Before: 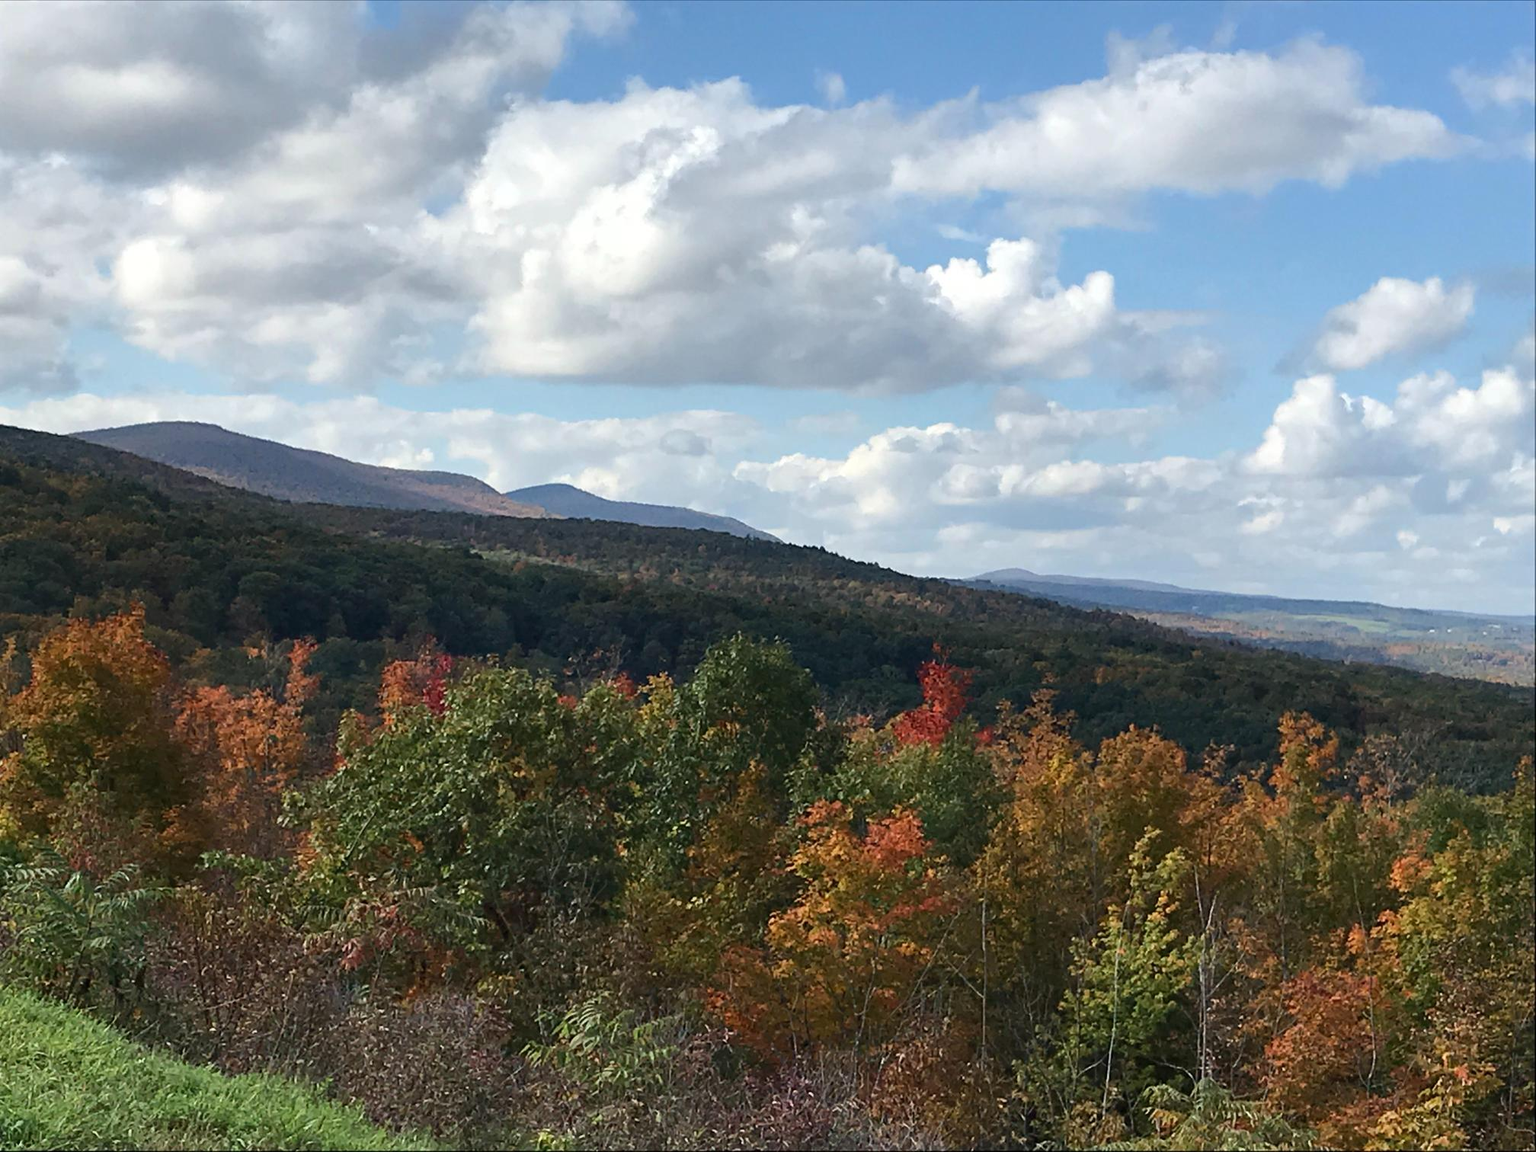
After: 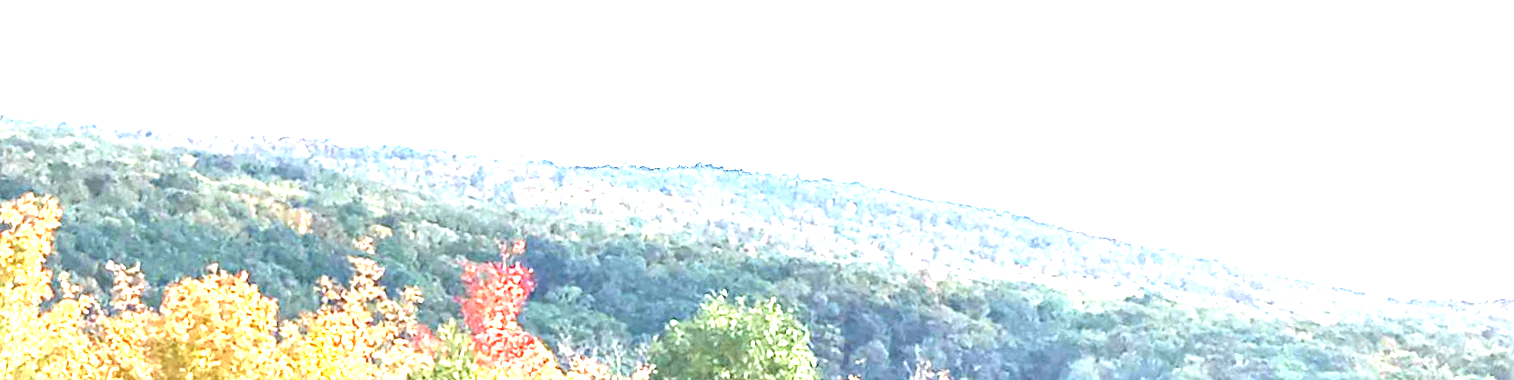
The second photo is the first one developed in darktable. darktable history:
local contrast: on, module defaults
crop and rotate: angle 16.12°, top 30.835%, bottom 35.653%
white balance: red 0.974, blue 1.044
exposure: black level correction 0, exposure 4 EV, compensate exposure bias true, compensate highlight preservation false
